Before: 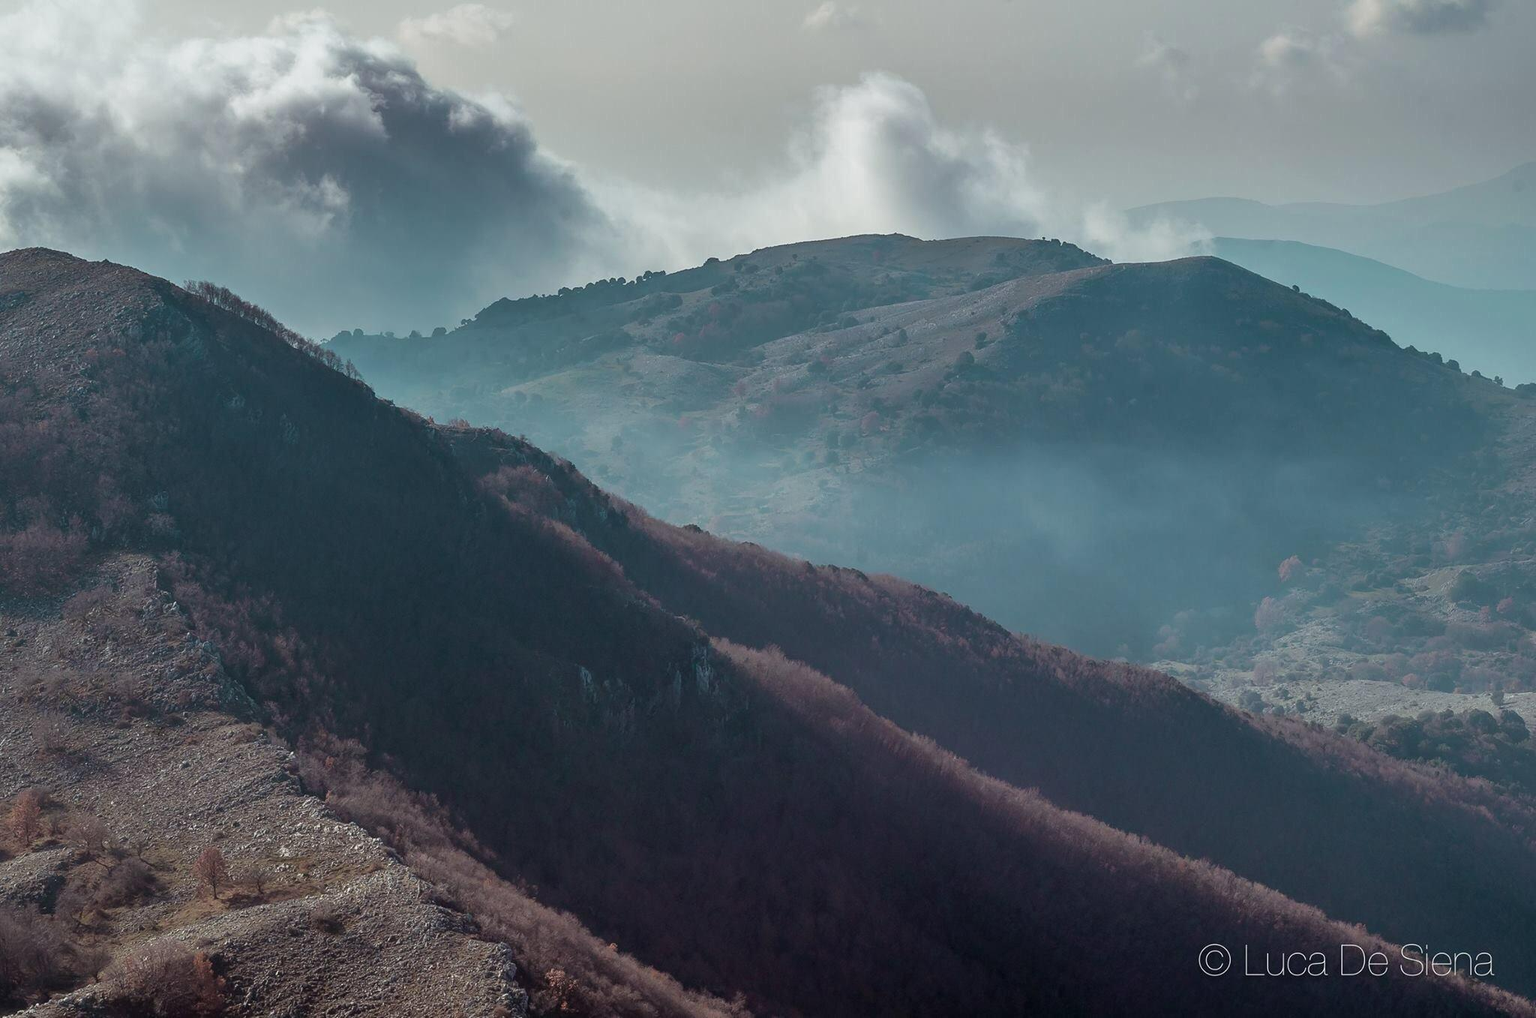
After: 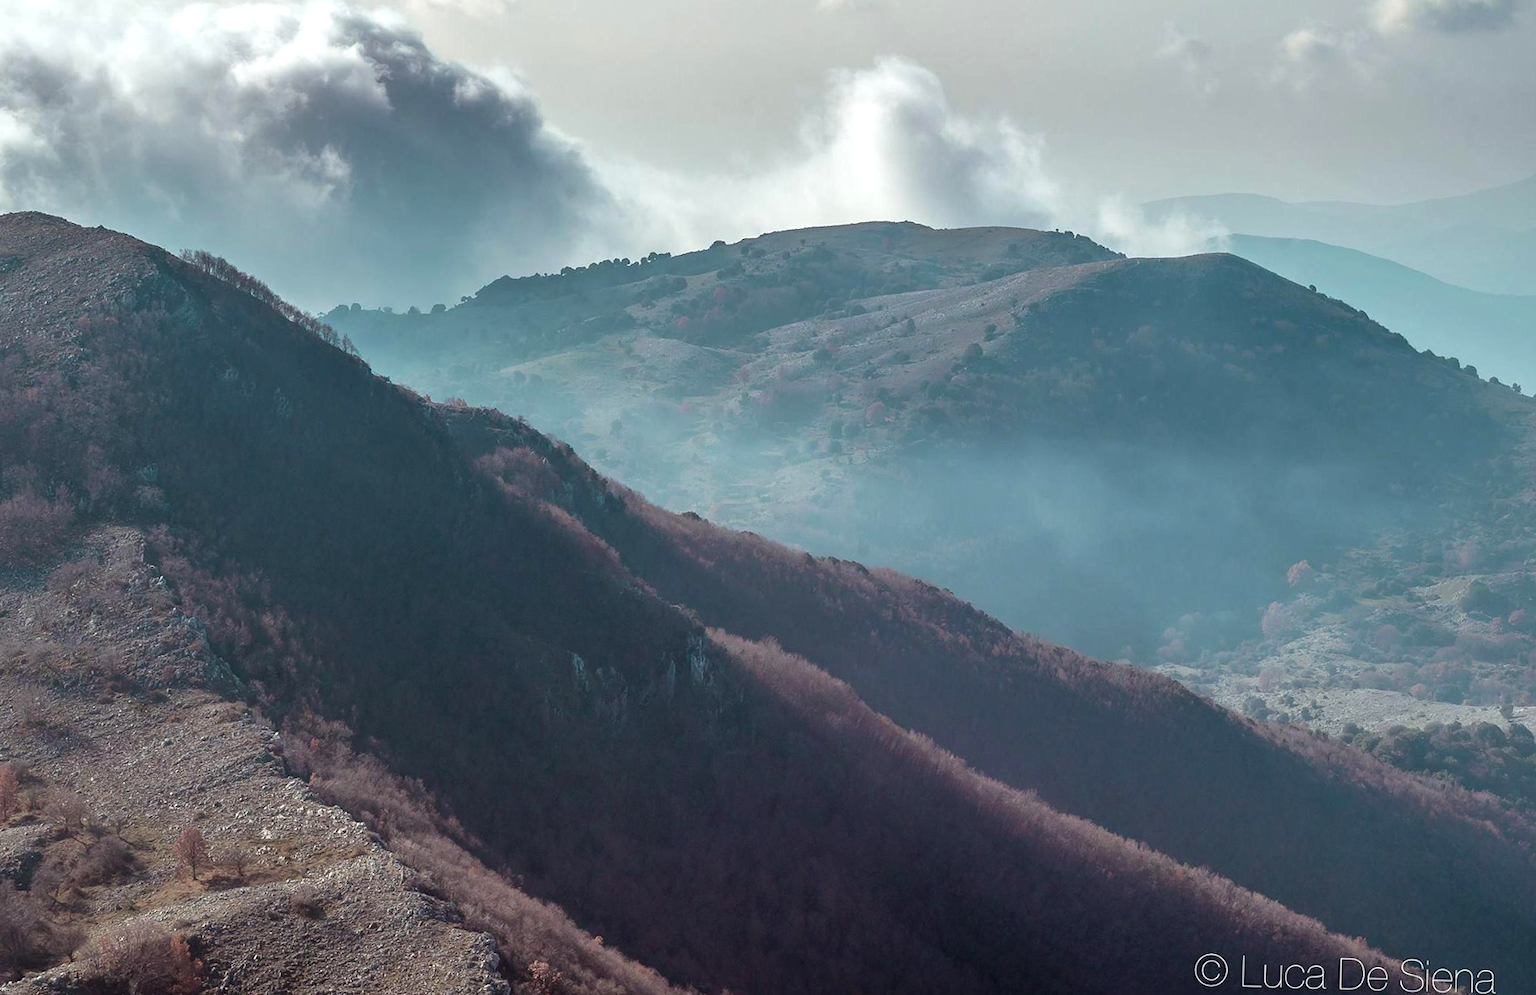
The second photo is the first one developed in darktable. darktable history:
exposure: black level correction 0, exposure 0.5 EV, compensate exposure bias true, compensate highlight preservation false
rotate and perspective: rotation 1.57°, crop left 0.018, crop right 0.982, crop top 0.039, crop bottom 0.961
